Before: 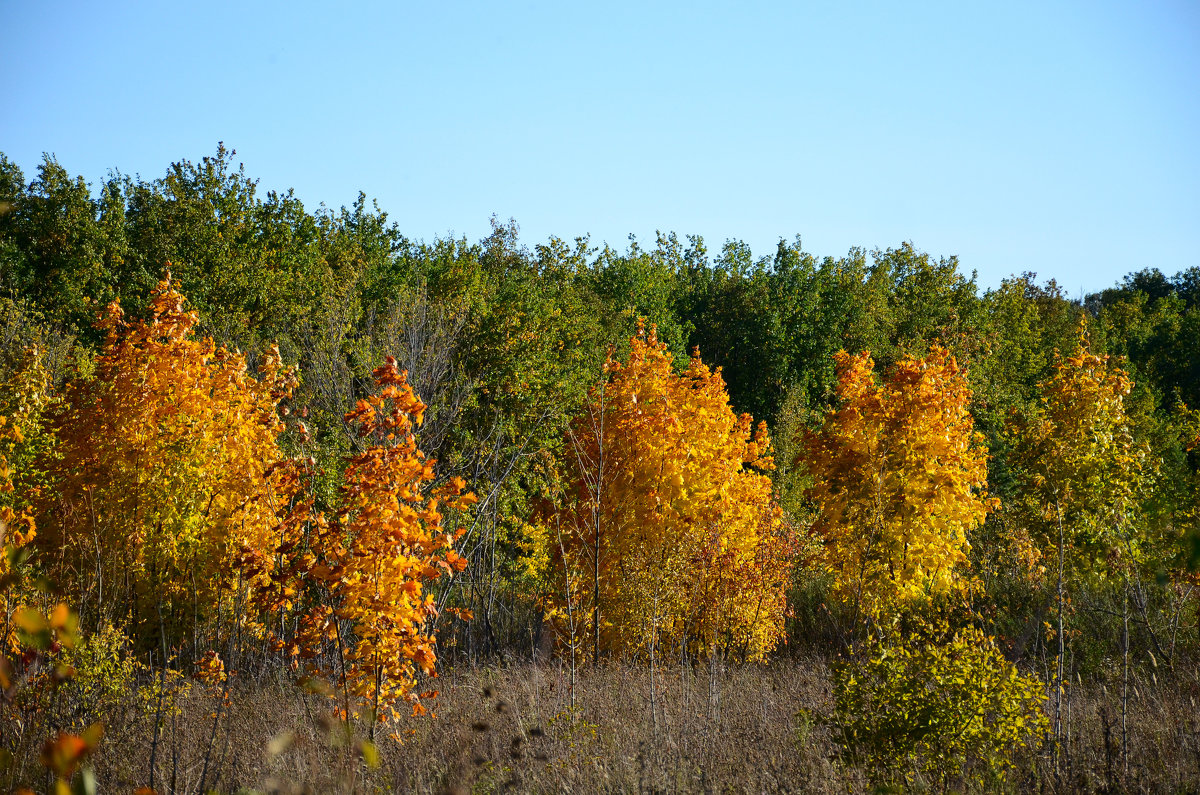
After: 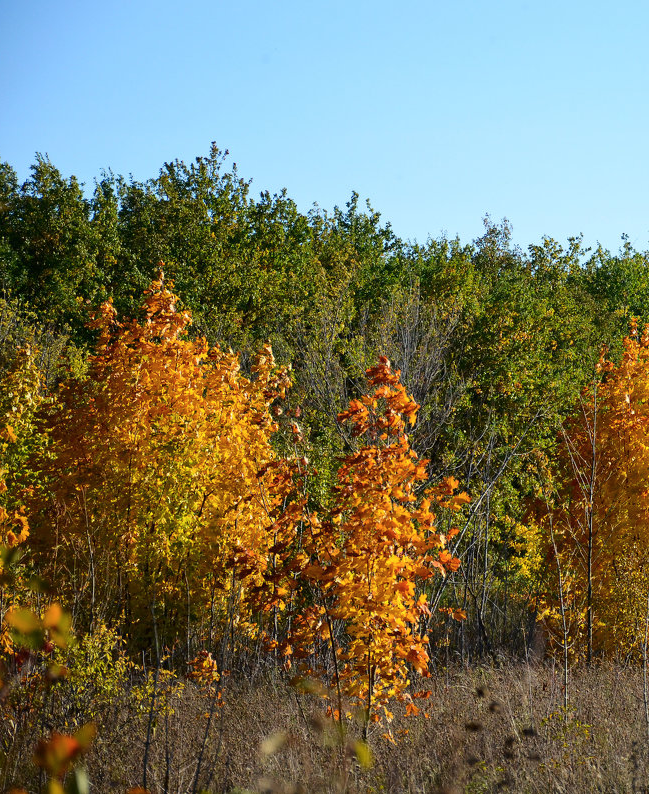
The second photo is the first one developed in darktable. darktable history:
color balance rgb: perceptual saturation grading › global saturation -0.101%, global vibrance 0.409%
crop: left 0.587%, right 45.25%, bottom 0.08%
